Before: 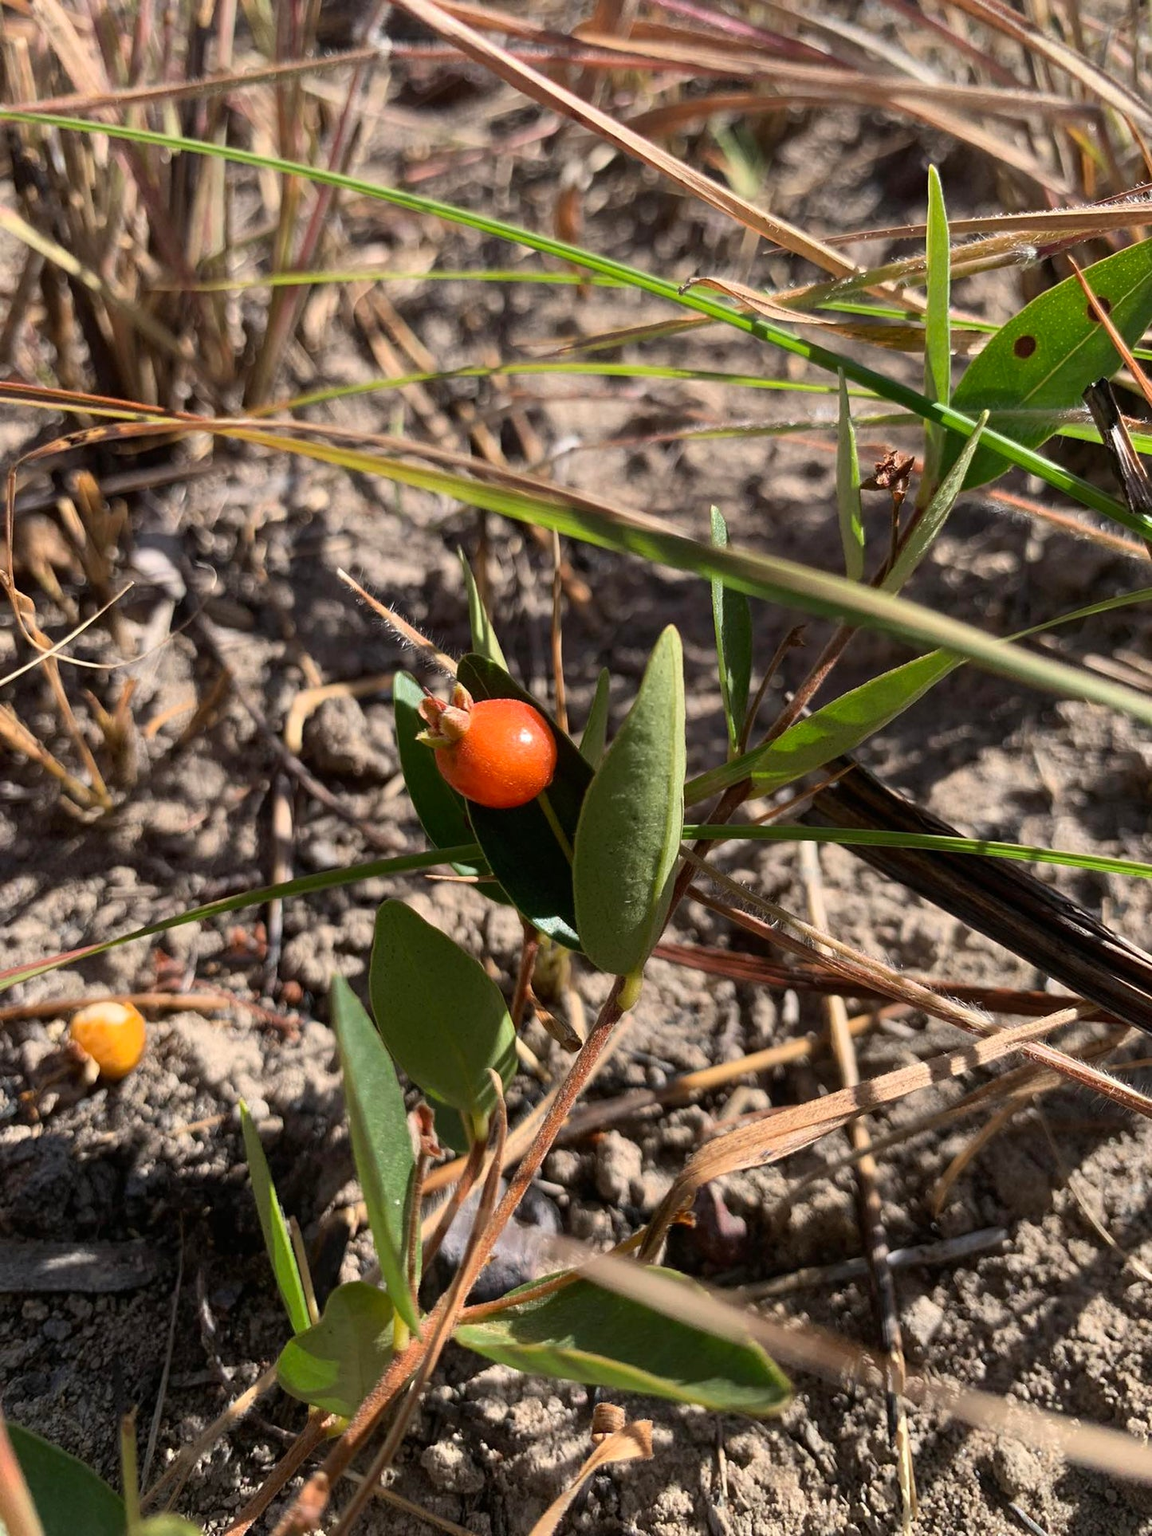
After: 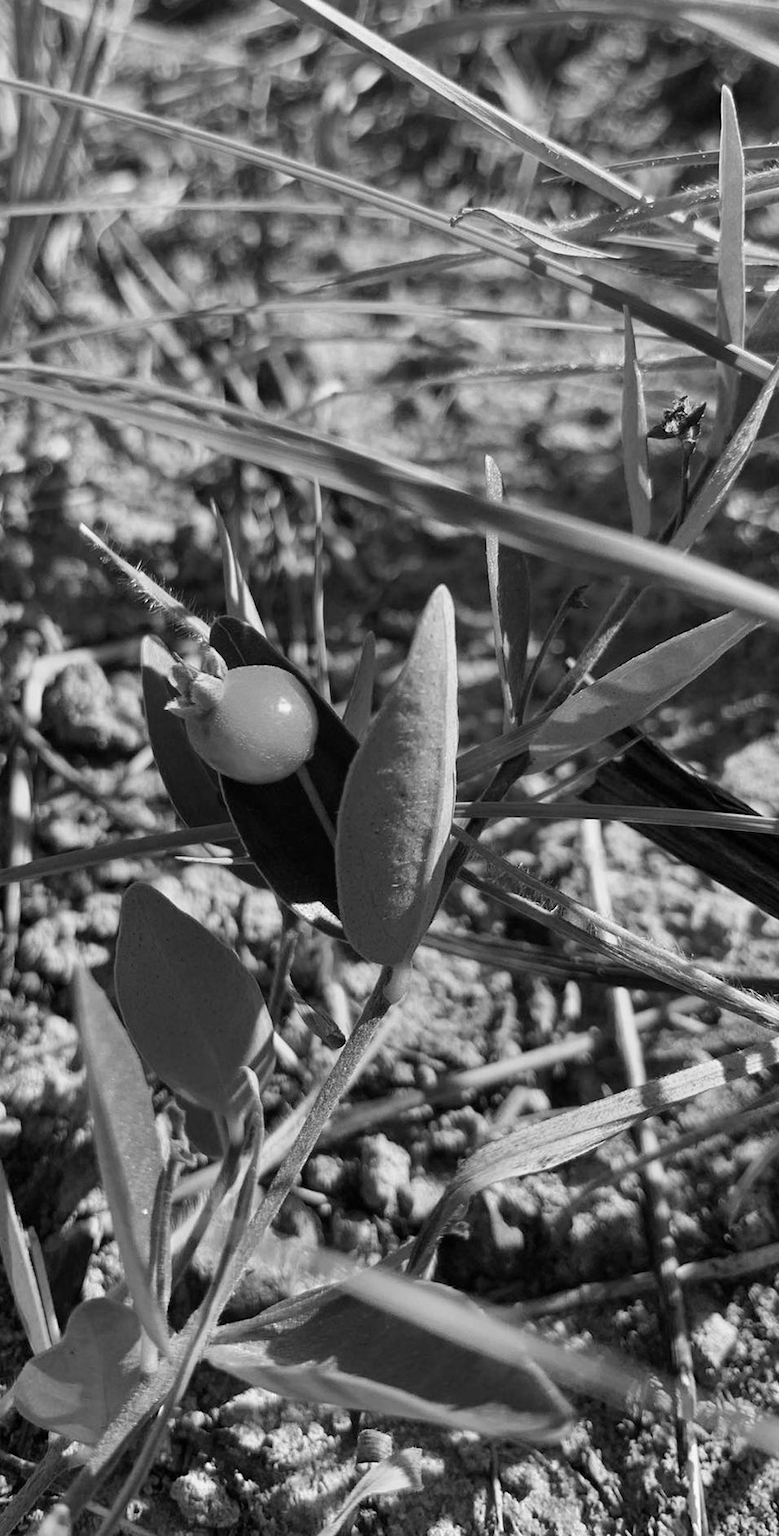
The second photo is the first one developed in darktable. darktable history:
shadows and highlights: low approximation 0.01, soften with gaussian
monochrome: a -6.99, b 35.61, size 1.4
crop and rotate: left 22.918%, top 5.629%, right 14.711%, bottom 2.247%
color balance rgb: perceptual saturation grading › global saturation 20%, global vibrance 20%
